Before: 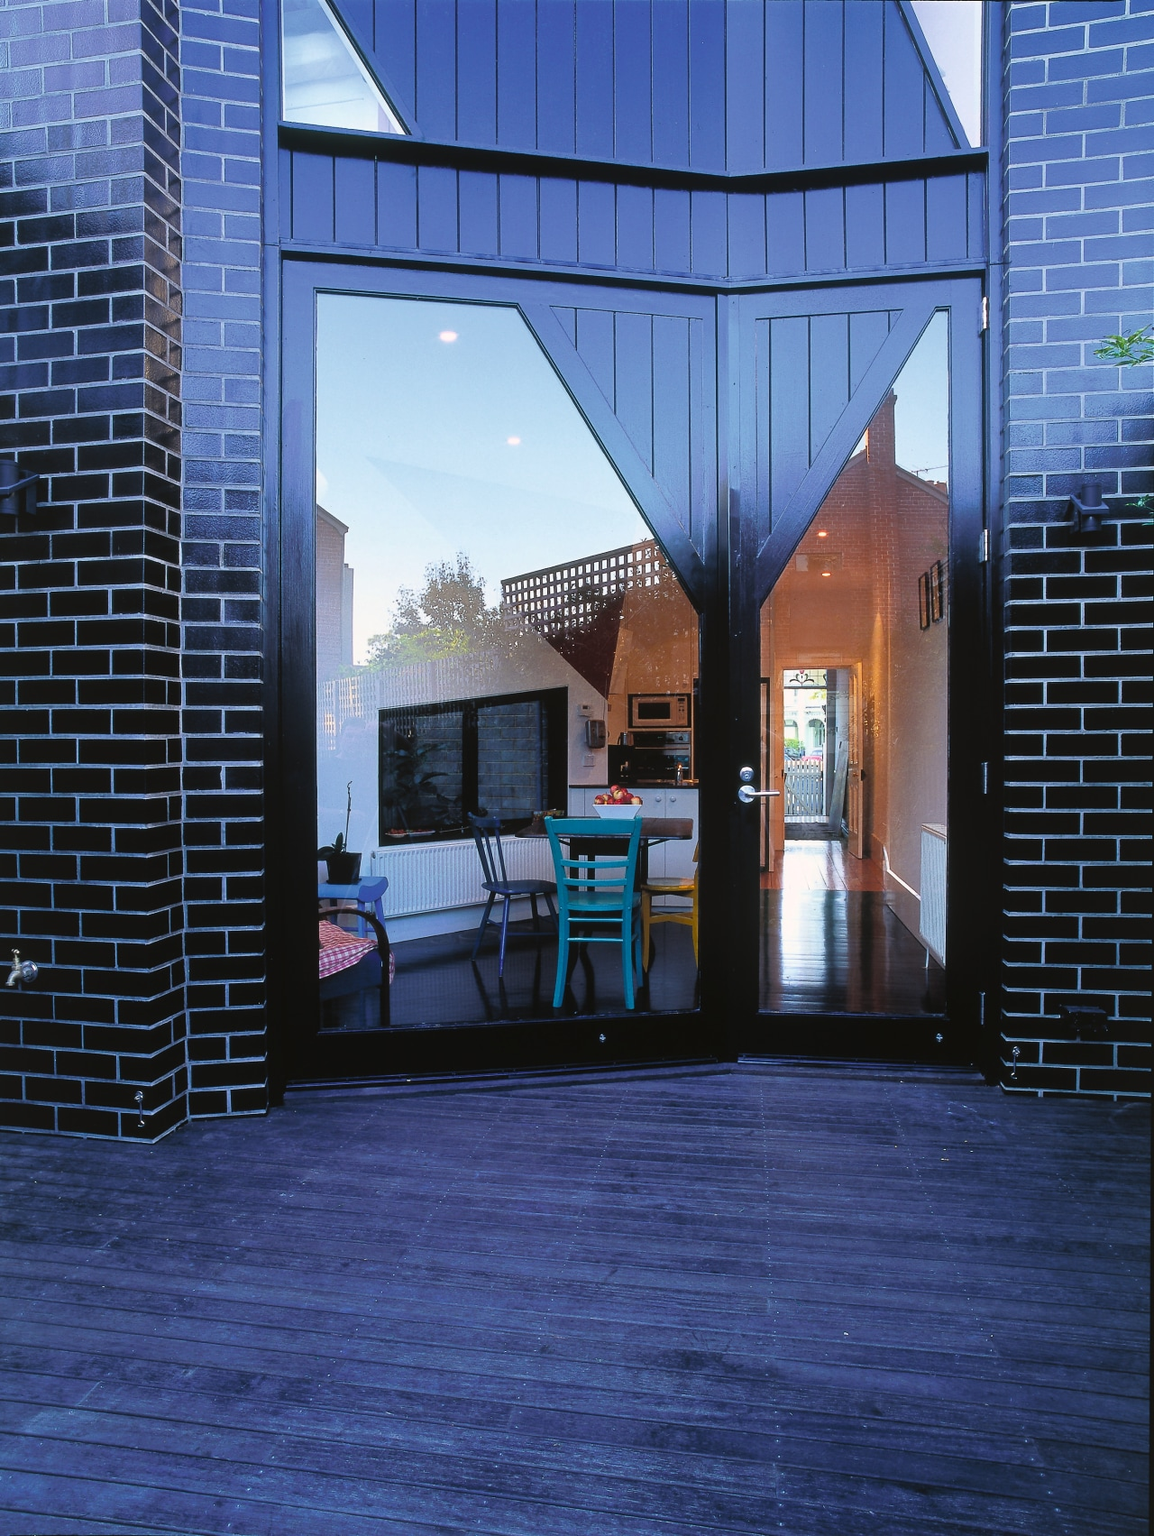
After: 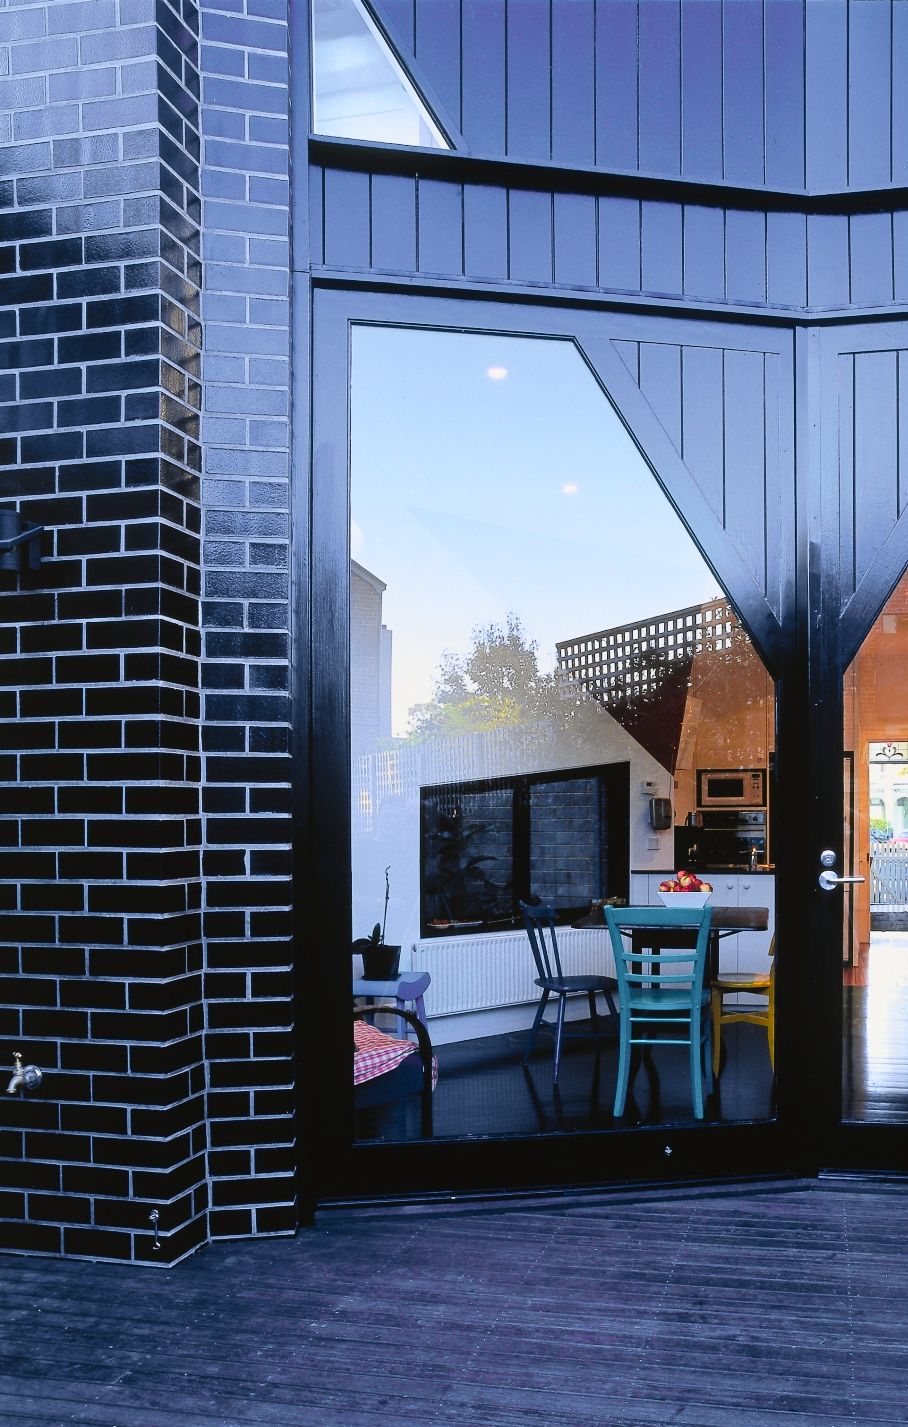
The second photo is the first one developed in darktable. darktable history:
tone curve: curves: ch0 [(0, 0.01) (0.097, 0.07) (0.204, 0.173) (0.447, 0.517) (0.539, 0.624) (0.733, 0.791) (0.879, 0.898) (1, 0.98)]; ch1 [(0, 0) (0.393, 0.415) (0.447, 0.448) (0.485, 0.494) (0.523, 0.509) (0.545, 0.544) (0.574, 0.578) (0.648, 0.674) (1, 1)]; ch2 [(0, 0) (0.369, 0.388) (0.449, 0.431) (0.499, 0.5) (0.521, 0.517) (0.53, 0.54) (0.564, 0.569) (0.674, 0.735) (1, 1)], color space Lab, independent channels, preserve colors none
crop: right 29.016%, bottom 16.181%
